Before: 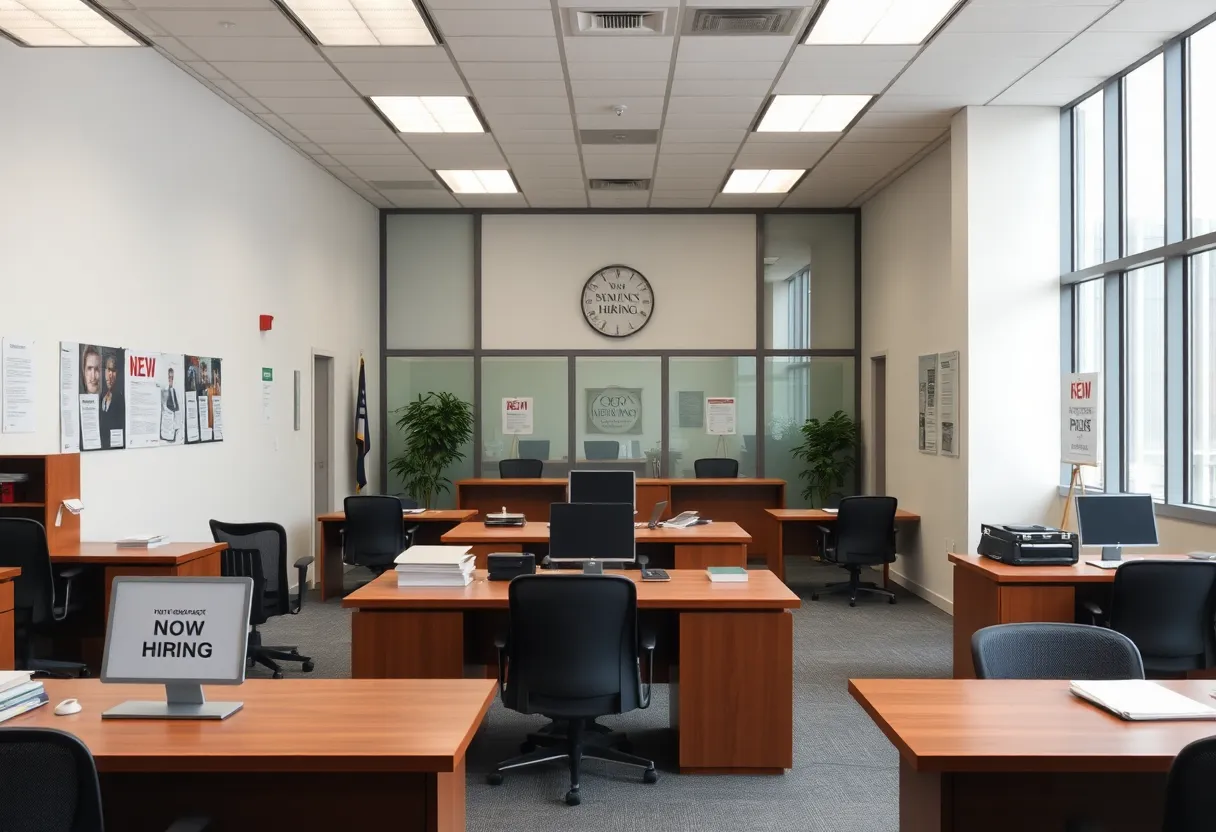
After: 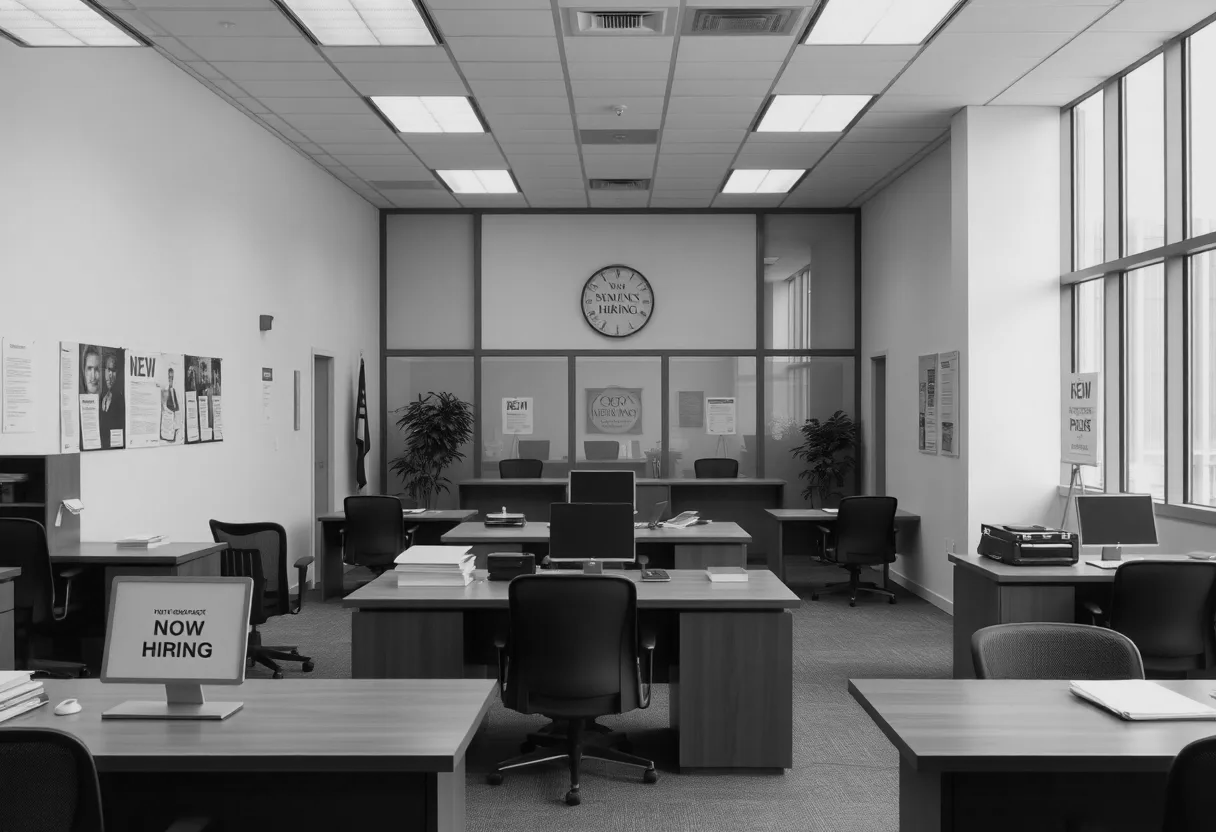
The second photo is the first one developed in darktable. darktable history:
color calibration: output gray [0.246, 0.254, 0.501, 0], gray › normalize channels true, illuminant same as pipeline (D50), adaptation XYZ, x 0.346, y 0.359, gamut compression 0
white balance: red 1.123, blue 0.83
